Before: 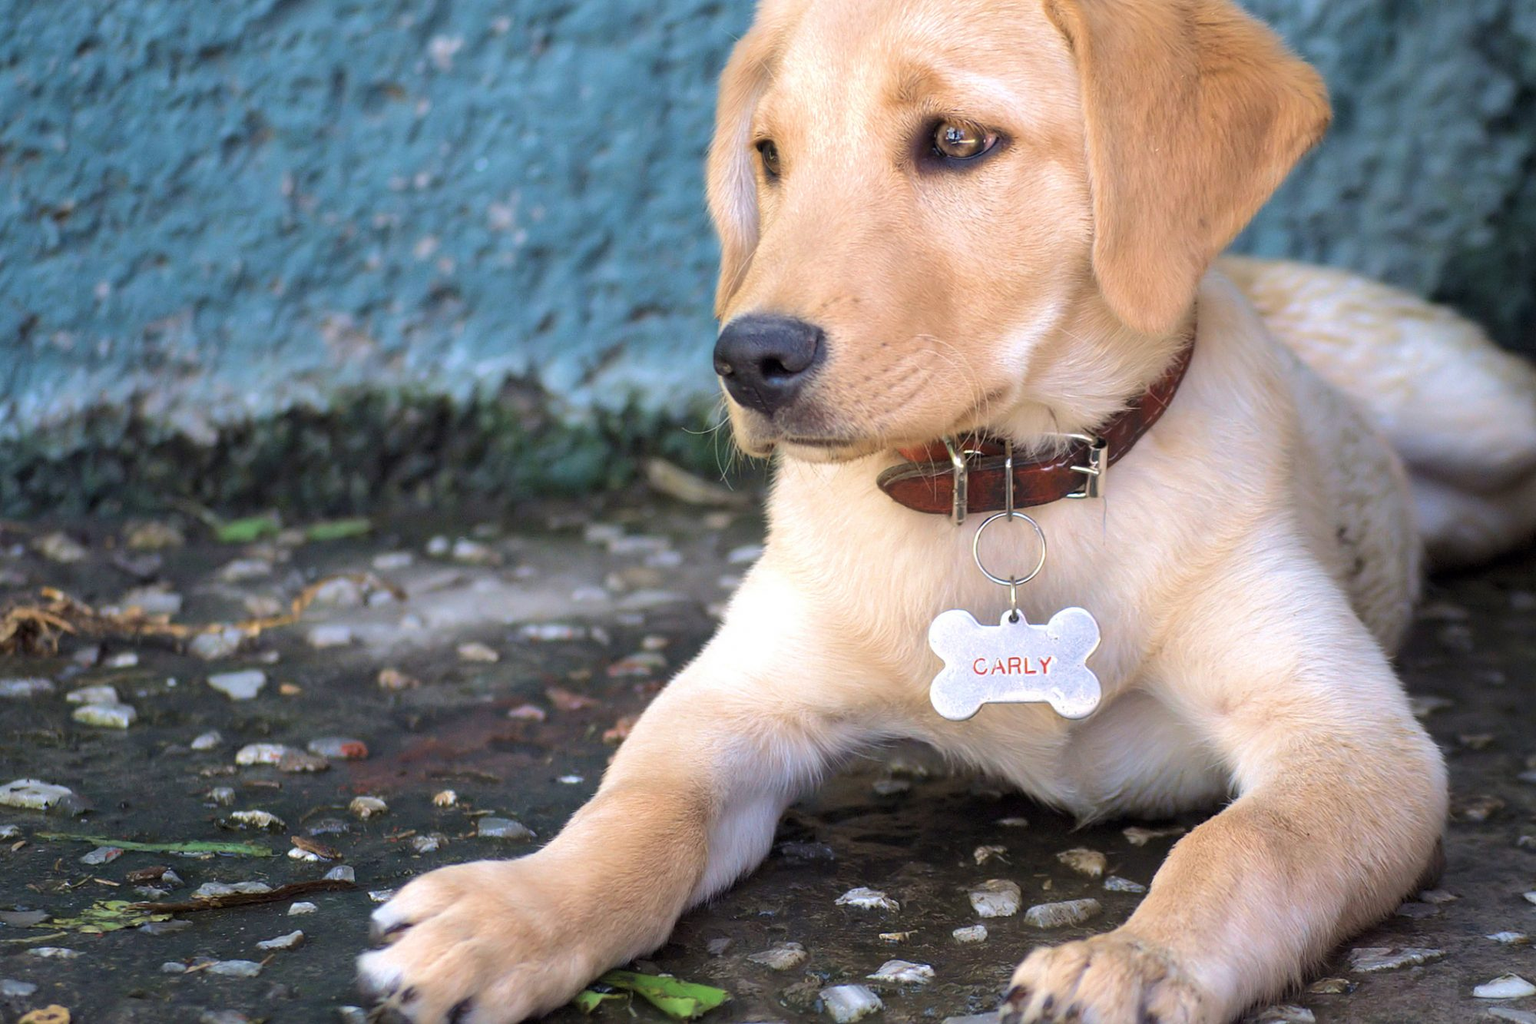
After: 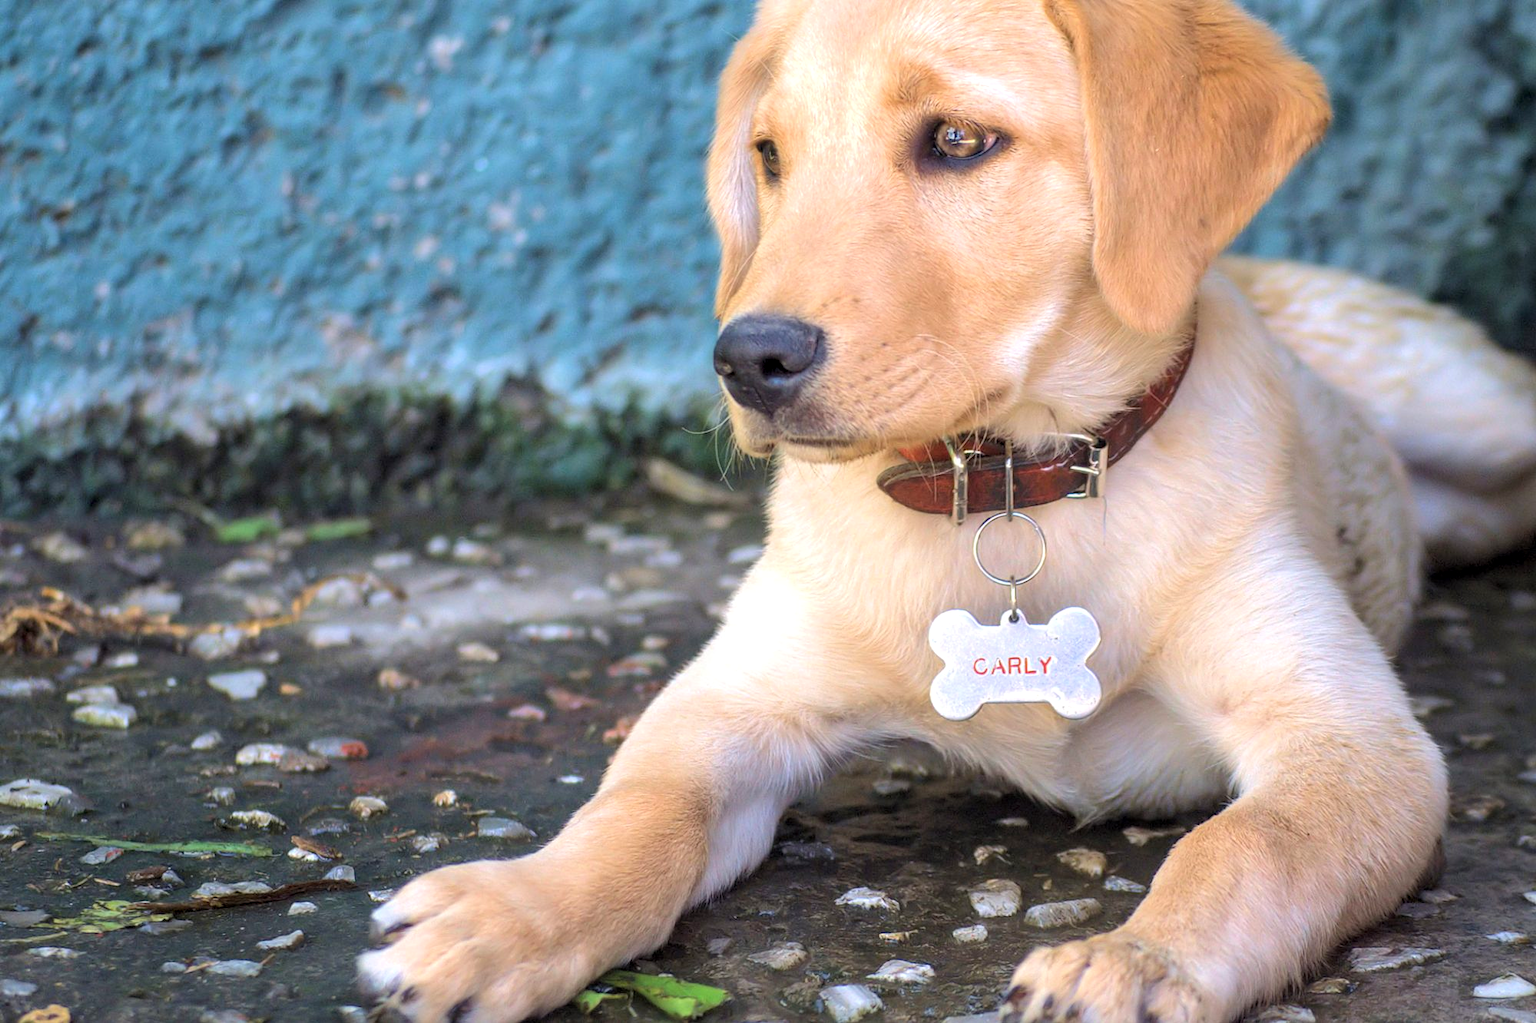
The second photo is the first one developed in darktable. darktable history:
local contrast: on, module defaults
contrast brightness saturation: brightness 0.09, saturation 0.19
